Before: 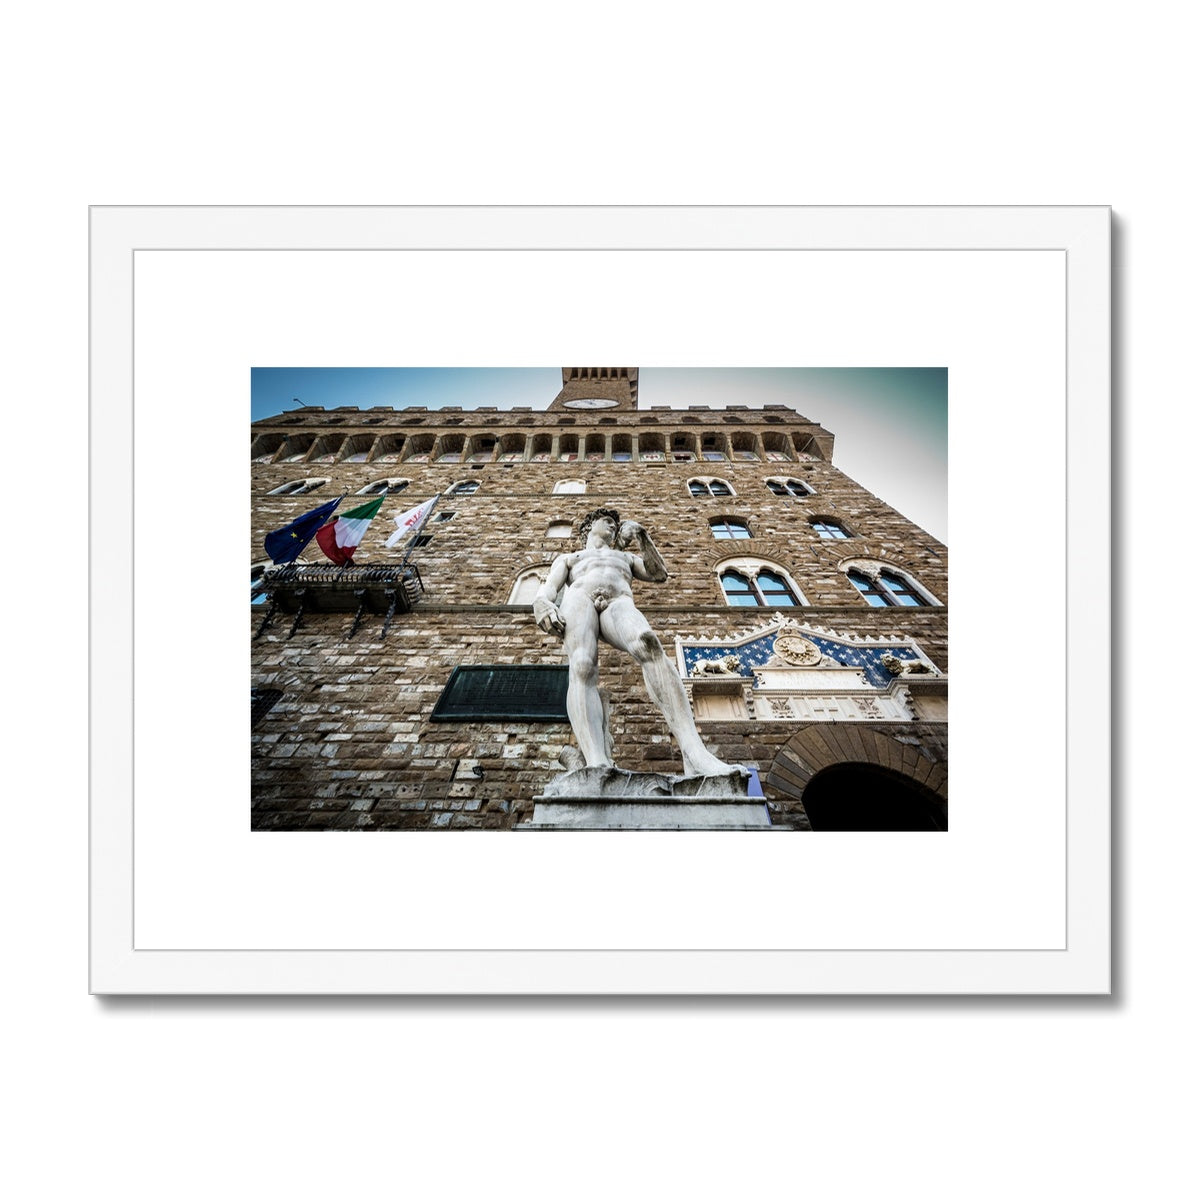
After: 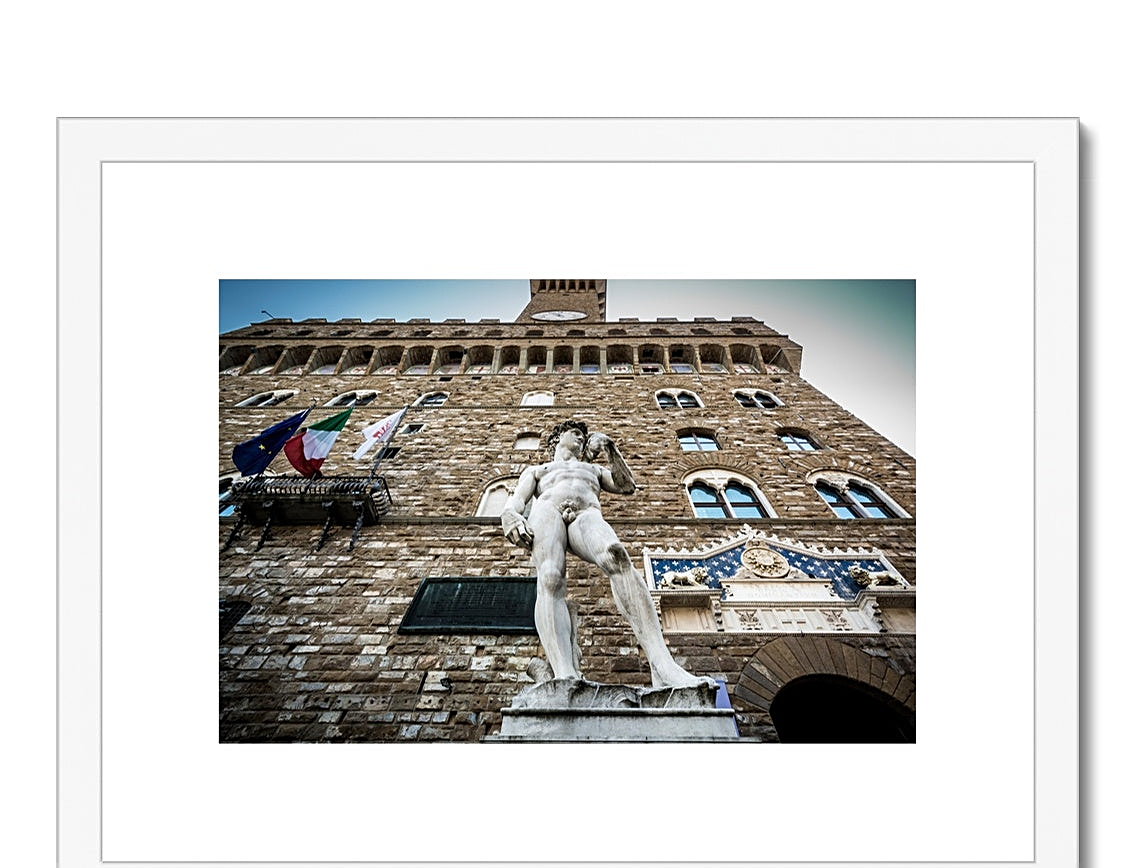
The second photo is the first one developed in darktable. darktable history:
crop: left 2.719%, top 7.372%, right 3.259%, bottom 20.261%
sharpen: on, module defaults
